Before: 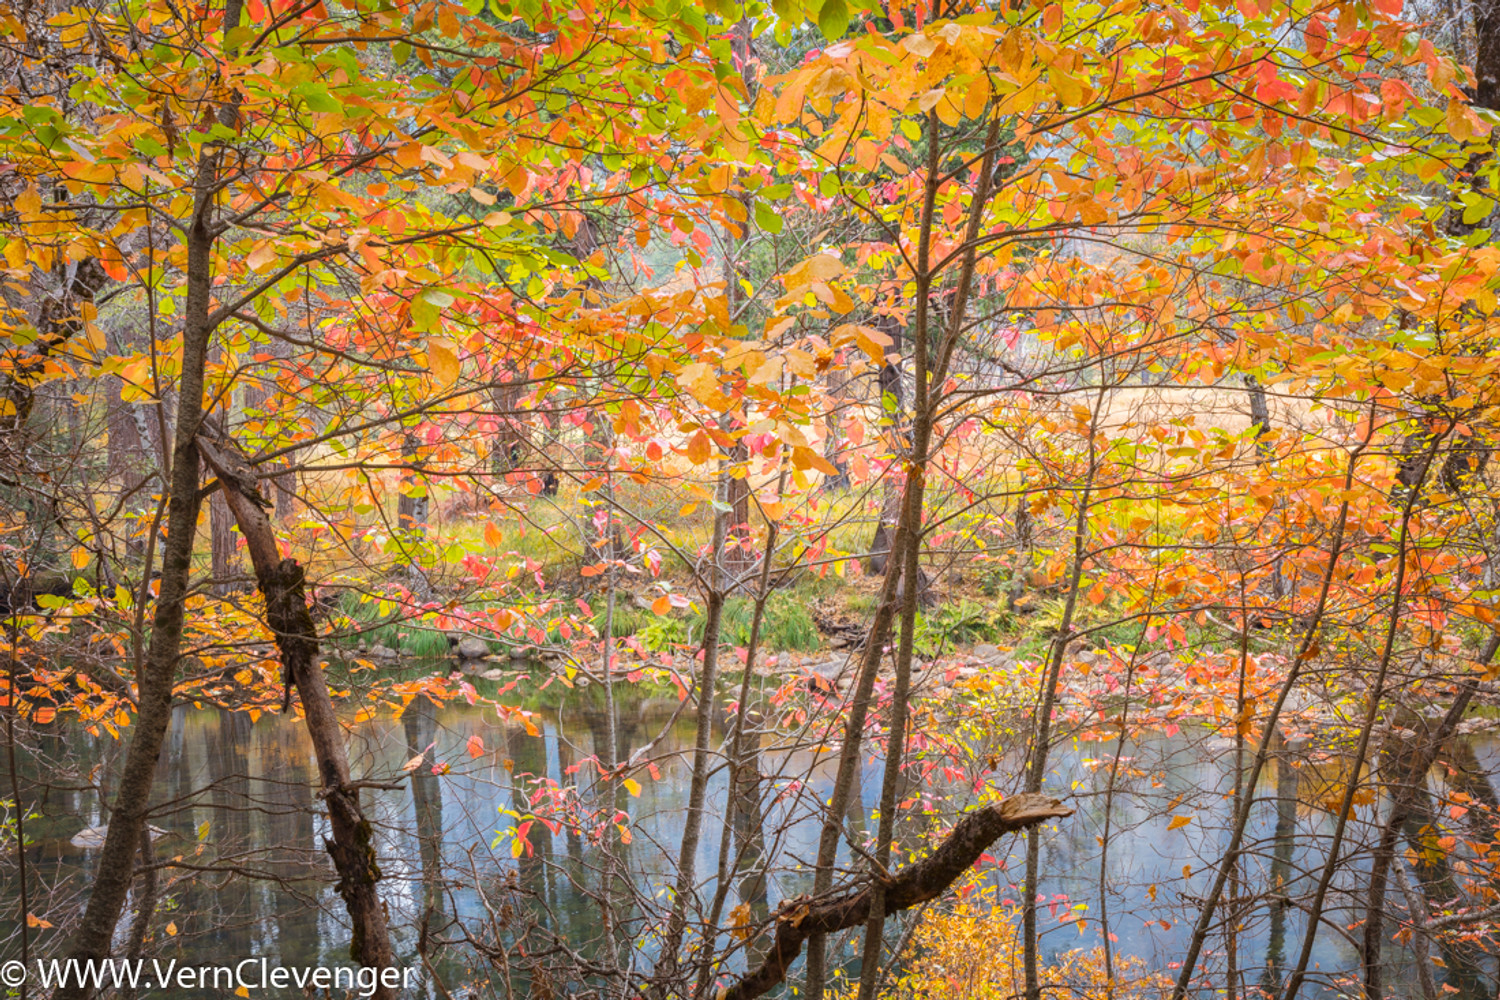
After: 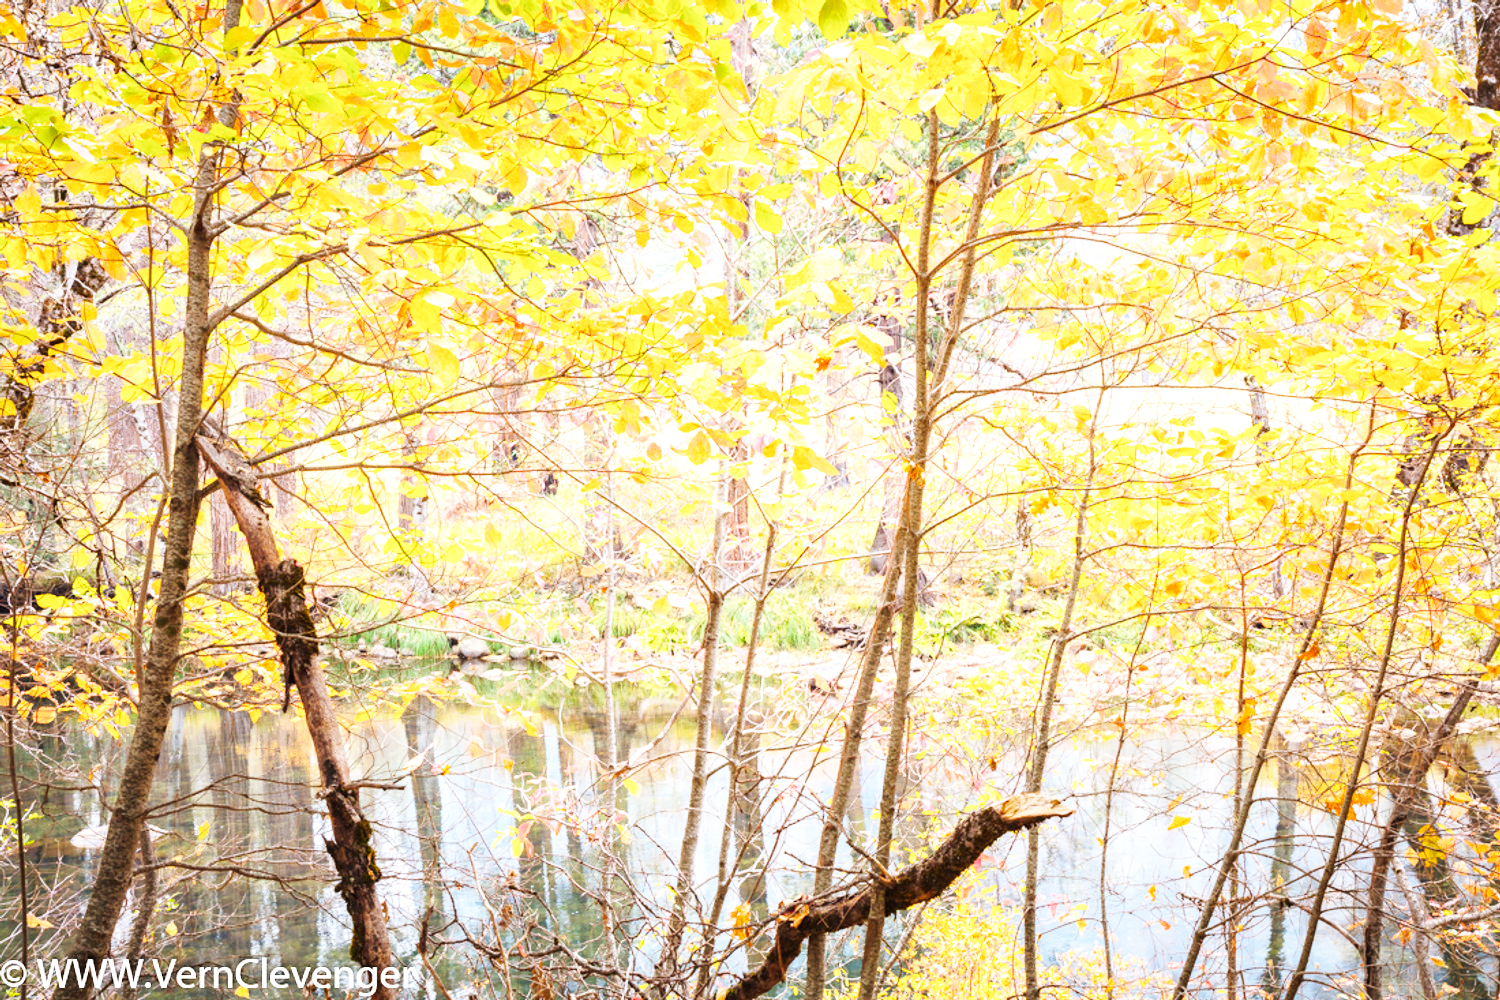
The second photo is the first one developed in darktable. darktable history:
exposure: black level correction 0, exposure 0.698 EV, compensate highlight preservation false
base curve: curves: ch0 [(0, 0.003) (0.001, 0.002) (0.006, 0.004) (0.02, 0.022) (0.048, 0.086) (0.094, 0.234) (0.162, 0.431) (0.258, 0.629) (0.385, 0.8) (0.548, 0.918) (0.751, 0.988) (1, 1)], preserve colors none
contrast brightness saturation: saturation -0.045
